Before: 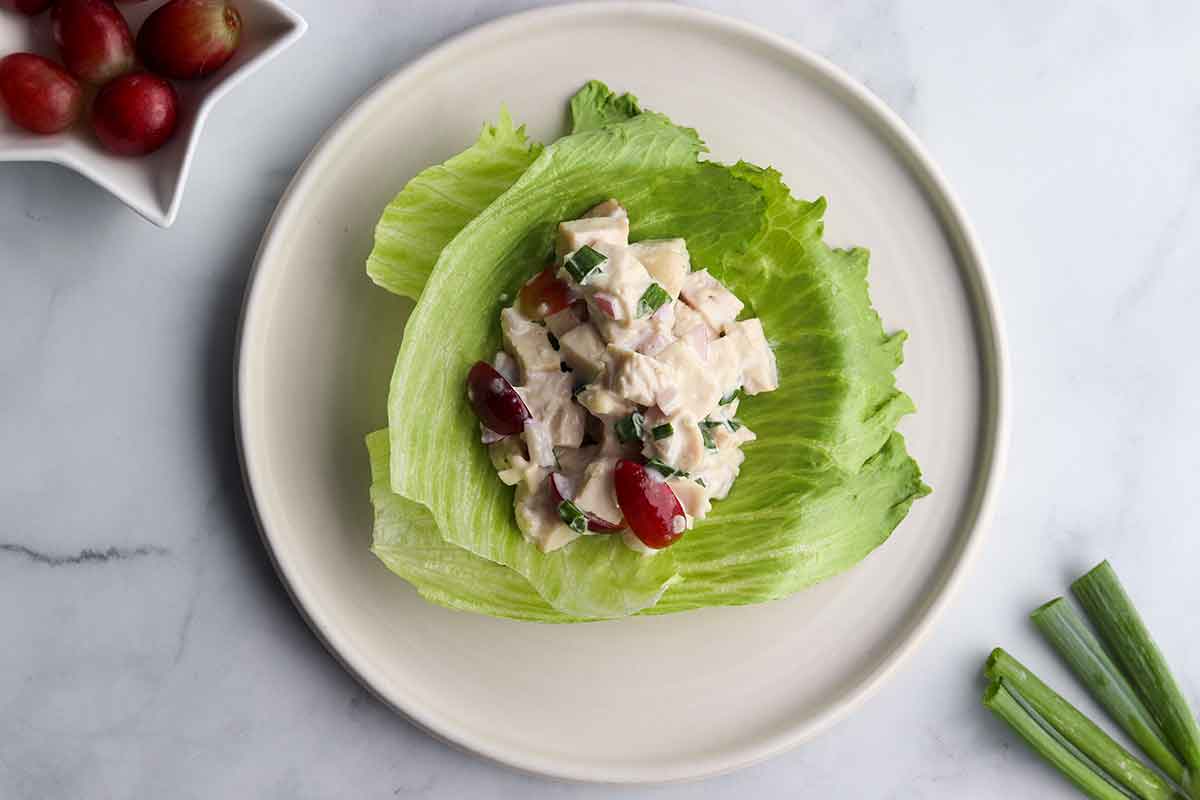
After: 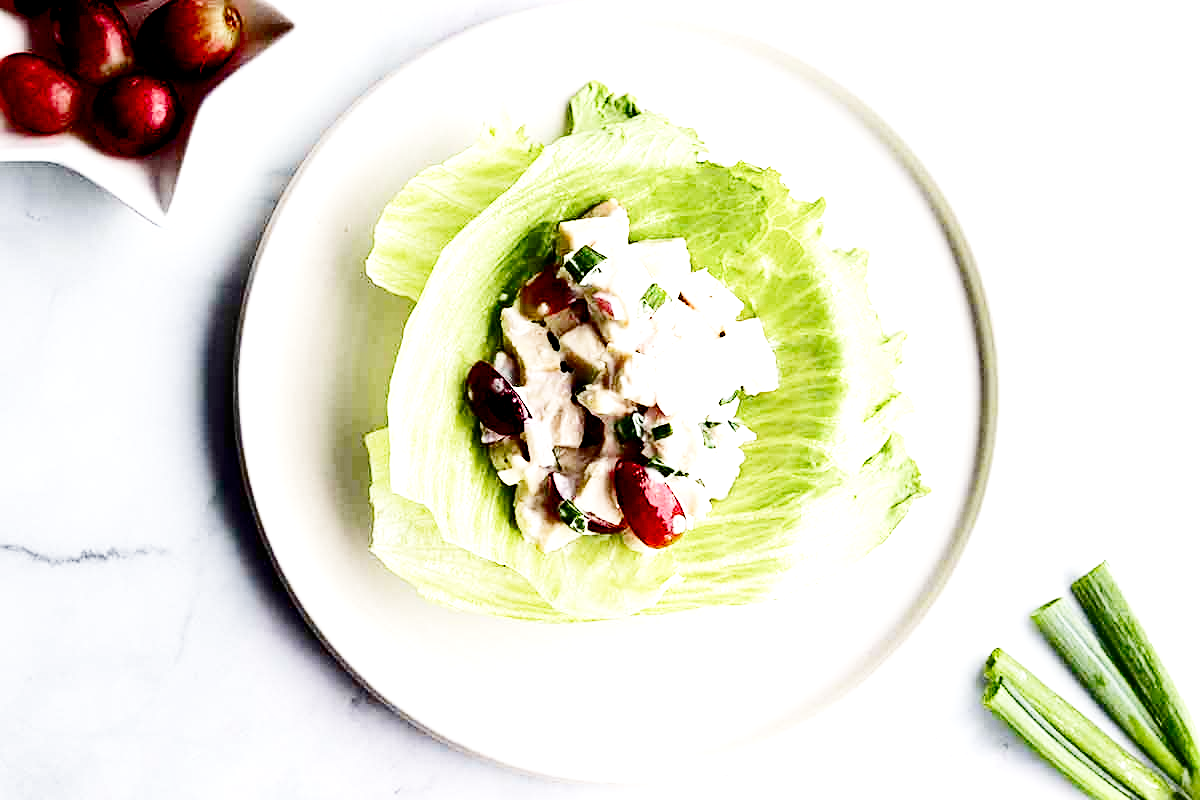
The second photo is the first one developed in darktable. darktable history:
haze removal: compatibility mode true, adaptive false
color balance rgb: perceptual saturation grading › global saturation 20%, perceptual saturation grading › highlights -25%, perceptual saturation grading › shadows 50%
filmic rgb: middle gray luminance 29%, black relative exposure -10.3 EV, white relative exposure 5.5 EV, threshold 6 EV, target black luminance 0%, hardness 3.95, latitude 2.04%, contrast 1.132, highlights saturation mix 5%, shadows ↔ highlights balance 15.11%, add noise in highlights 0, preserve chrominance no, color science v3 (2019), use custom middle-gray values true, iterations of high-quality reconstruction 0, contrast in highlights soft, enable highlight reconstruction true
sharpen: amount 0.2
tone equalizer: -8 EV -1.08 EV, -7 EV -1.01 EV, -6 EV -0.867 EV, -5 EV -0.578 EV, -3 EV 0.578 EV, -2 EV 0.867 EV, -1 EV 1.01 EV, +0 EV 1.08 EV, edges refinement/feathering 500, mask exposure compensation -1.57 EV, preserve details no
exposure: black level correction 0.001, exposure 1.735 EV, compensate highlight preservation false
contrast equalizer: y [[0.439, 0.44, 0.442, 0.457, 0.493, 0.498], [0.5 ×6], [0.5 ×6], [0 ×6], [0 ×6]], mix 0.59
contrast brightness saturation: contrast 0.2, brightness -0.11, saturation 0.1
